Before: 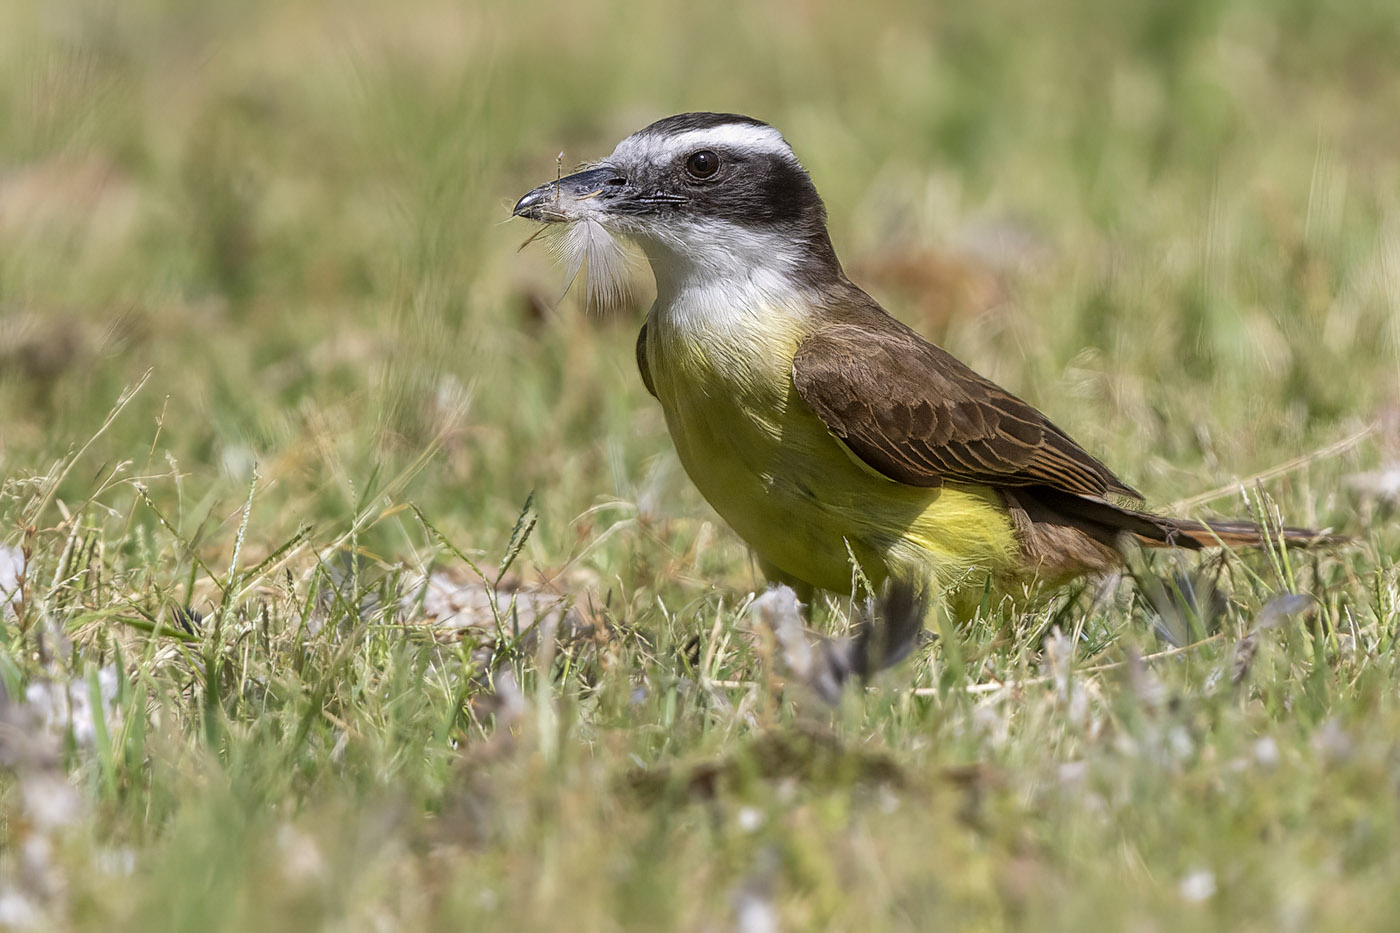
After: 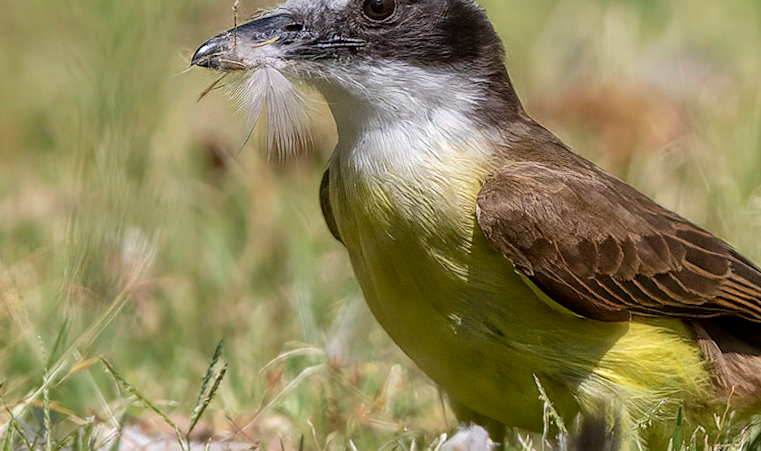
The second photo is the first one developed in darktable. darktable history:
rotate and perspective: rotation -2.12°, lens shift (vertical) 0.009, lens shift (horizontal) -0.008, automatic cropping original format, crop left 0.036, crop right 0.964, crop top 0.05, crop bottom 0.959
crop: left 20.932%, top 15.471%, right 21.848%, bottom 34.081%
